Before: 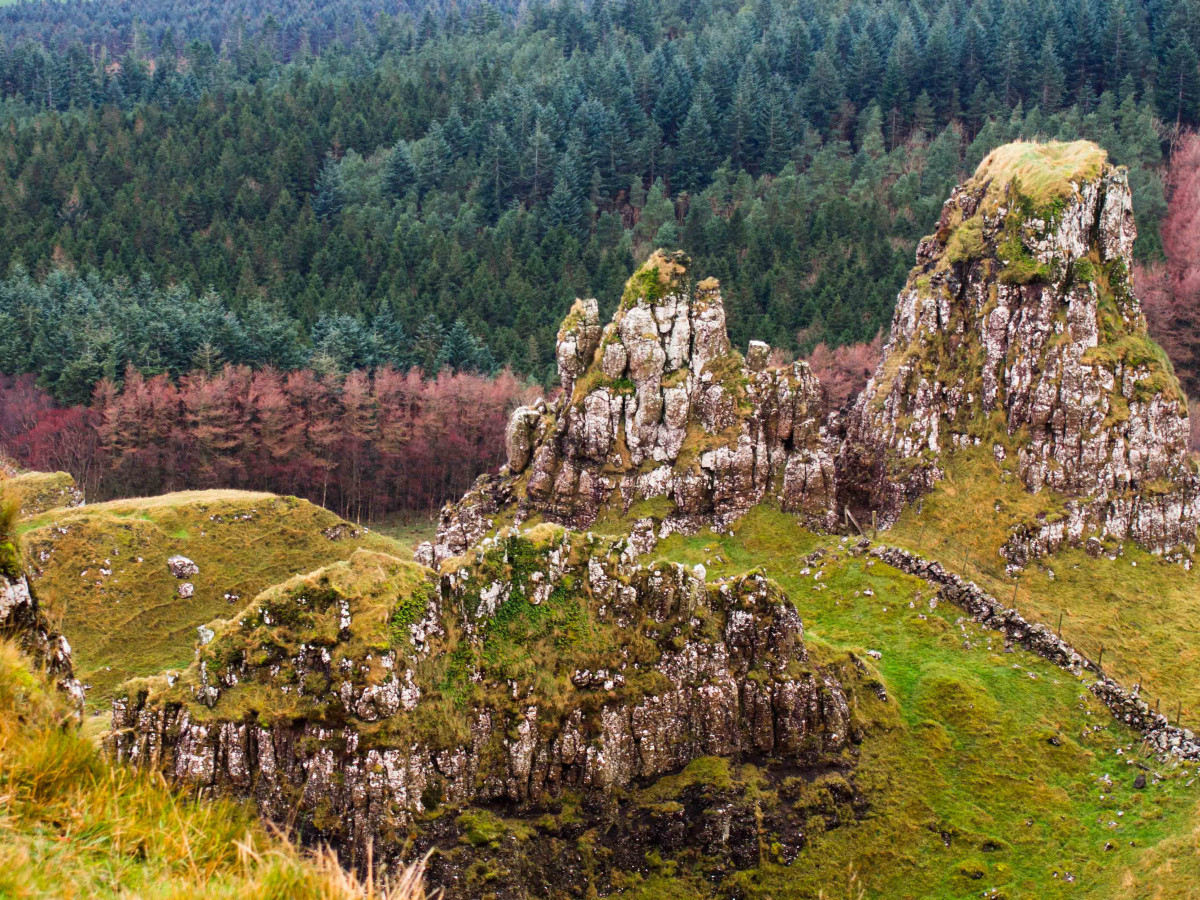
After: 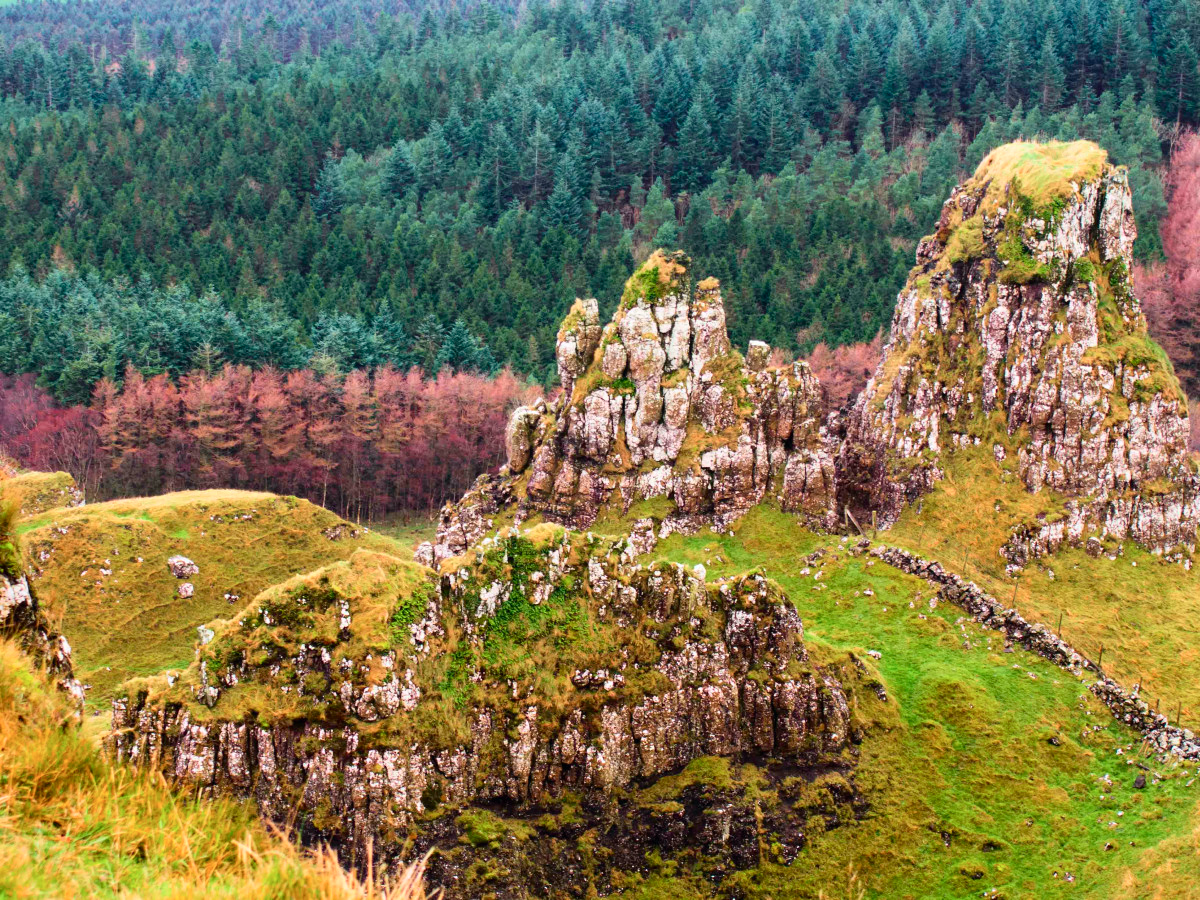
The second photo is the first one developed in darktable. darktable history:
tone curve: curves: ch0 [(0, 0) (0.051, 0.047) (0.102, 0.099) (0.228, 0.262) (0.446, 0.527) (0.695, 0.778) (0.908, 0.946) (1, 1)]; ch1 [(0, 0) (0.339, 0.298) (0.402, 0.363) (0.453, 0.413) (0.485, 0.469) (0.494, 0.493) (0.504, 0.501) (0.525, 0.533) (0.563, 0.591) (0.597, 0.631) (1, 1)]; ch2 [(0, 0) (0.48, 0.48) (0.504, 0.5) (0.539, 0.554) (0.59, 0.628) (0.642, 0.682) (0.824, 0.815) (1, 1)], color space Lab, independent channels, preserve colors none
